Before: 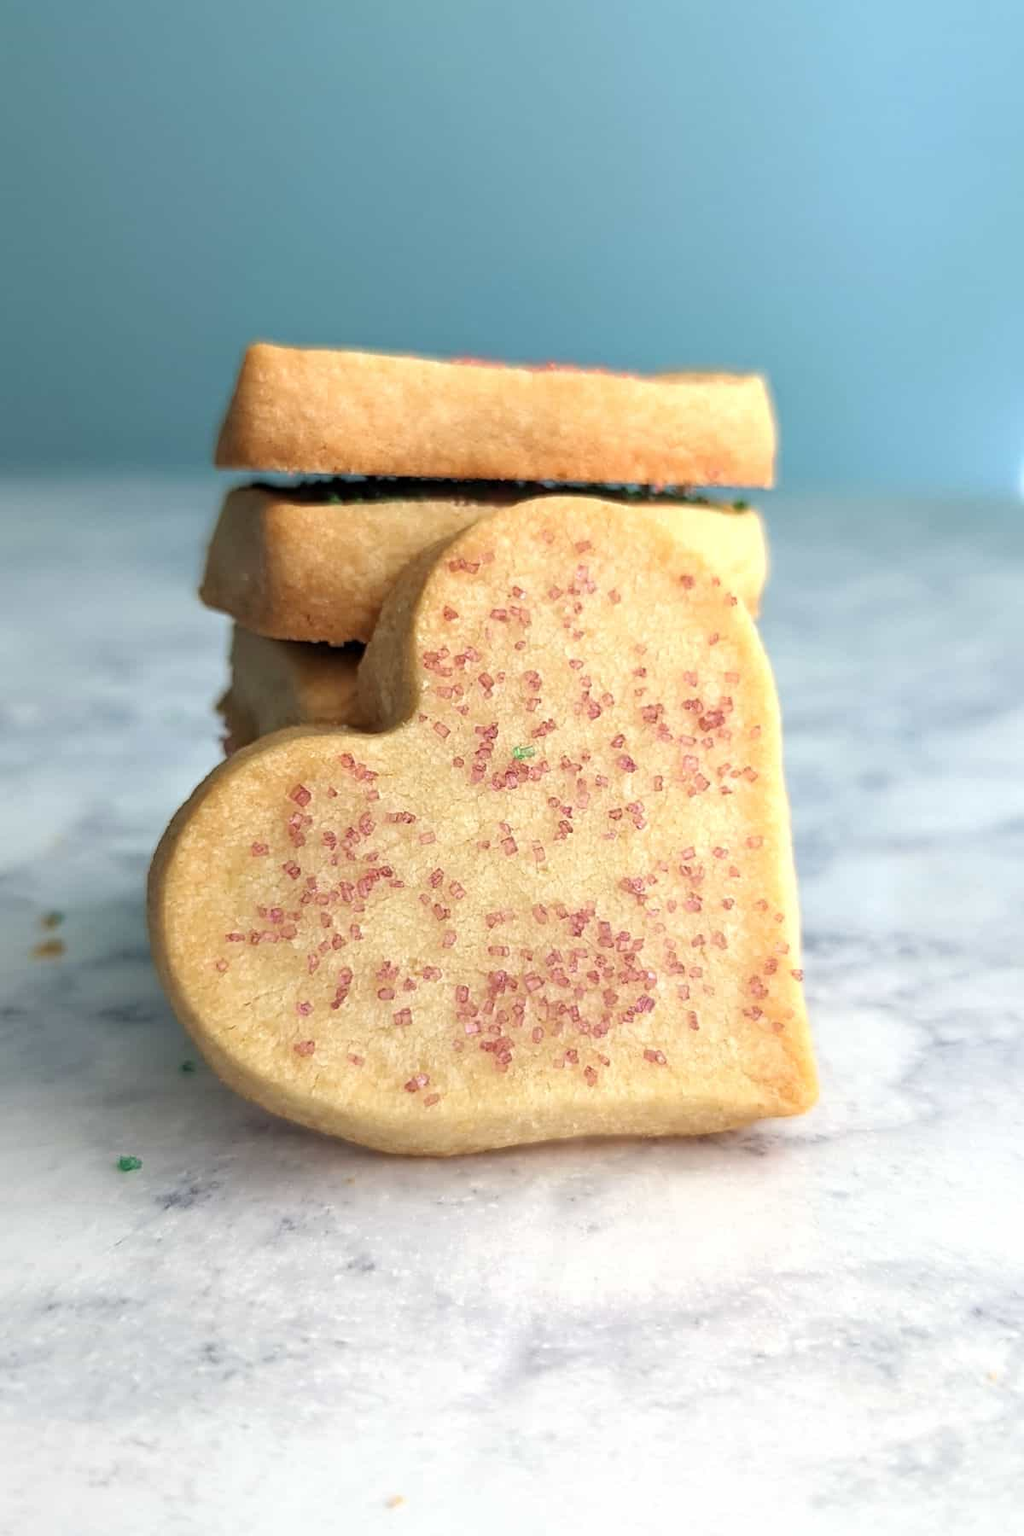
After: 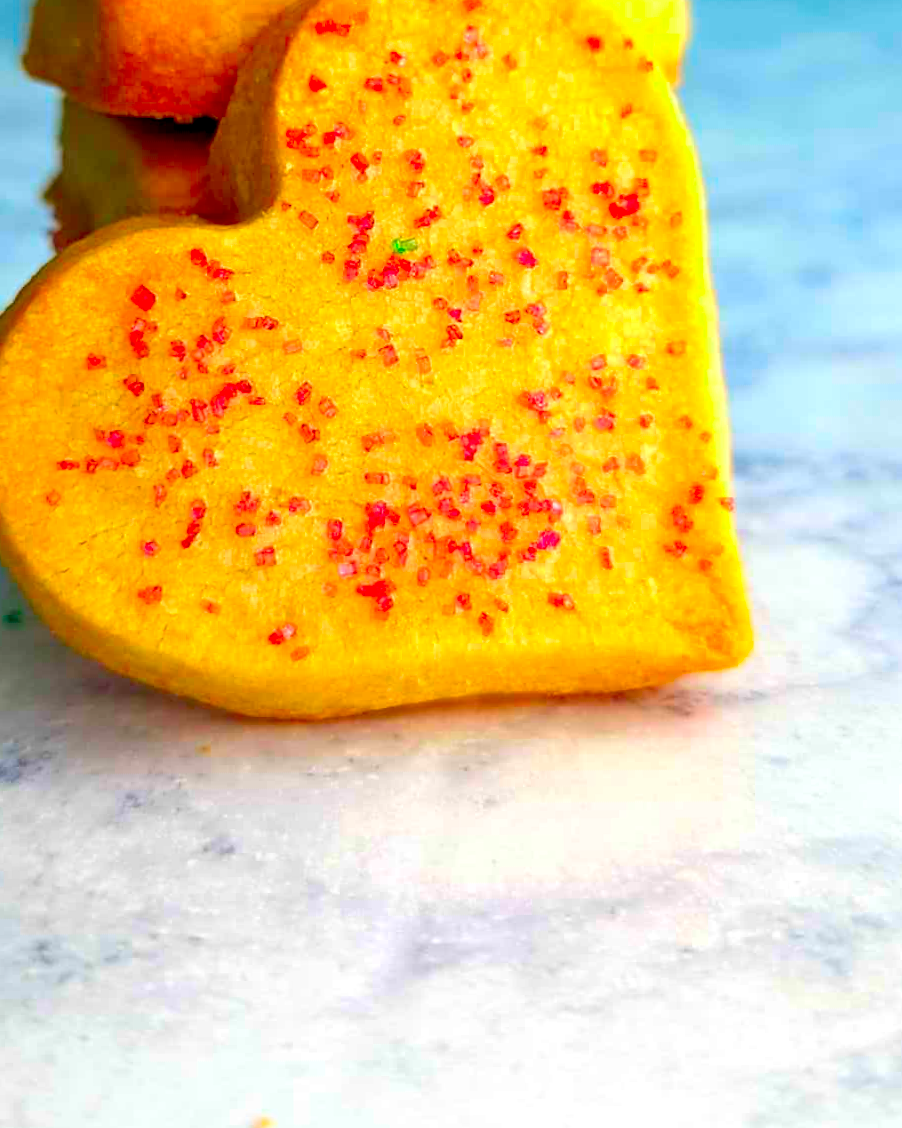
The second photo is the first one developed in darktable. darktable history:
rotate and perspective: rotation -0.45°, automatic cropping original format, crop left 0.008, crop right 0.992, crop top 0.012, crop bottom 0.988
color correction: saturation 3
crop and rotate: left 17.299%, top 35.115%, right 7.015%, bottom 1.024%
exposure: black level correction 0.009, exposure 0.014 EV, compensate highlight preservation false
